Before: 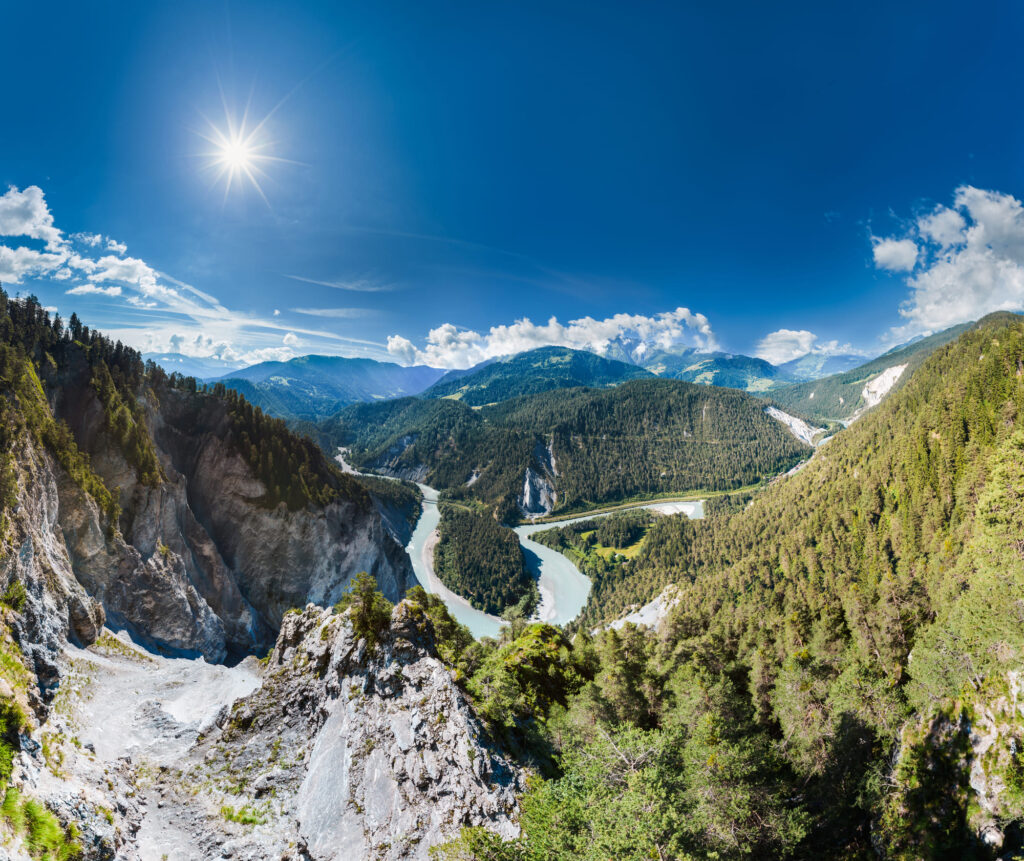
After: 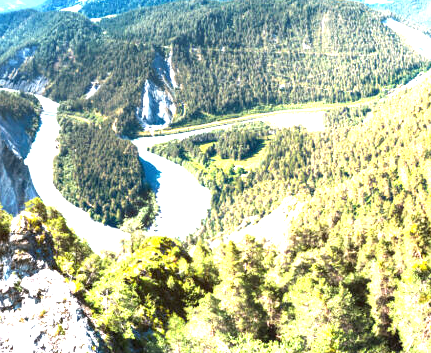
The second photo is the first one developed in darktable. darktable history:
crop: left 37.221%, top 45.169%, right 20.63%, bottom 13.777%
exposure: black level correction 0, exposure 2.088 EV, compensate exposure bias true, compensate highlight preservation false
